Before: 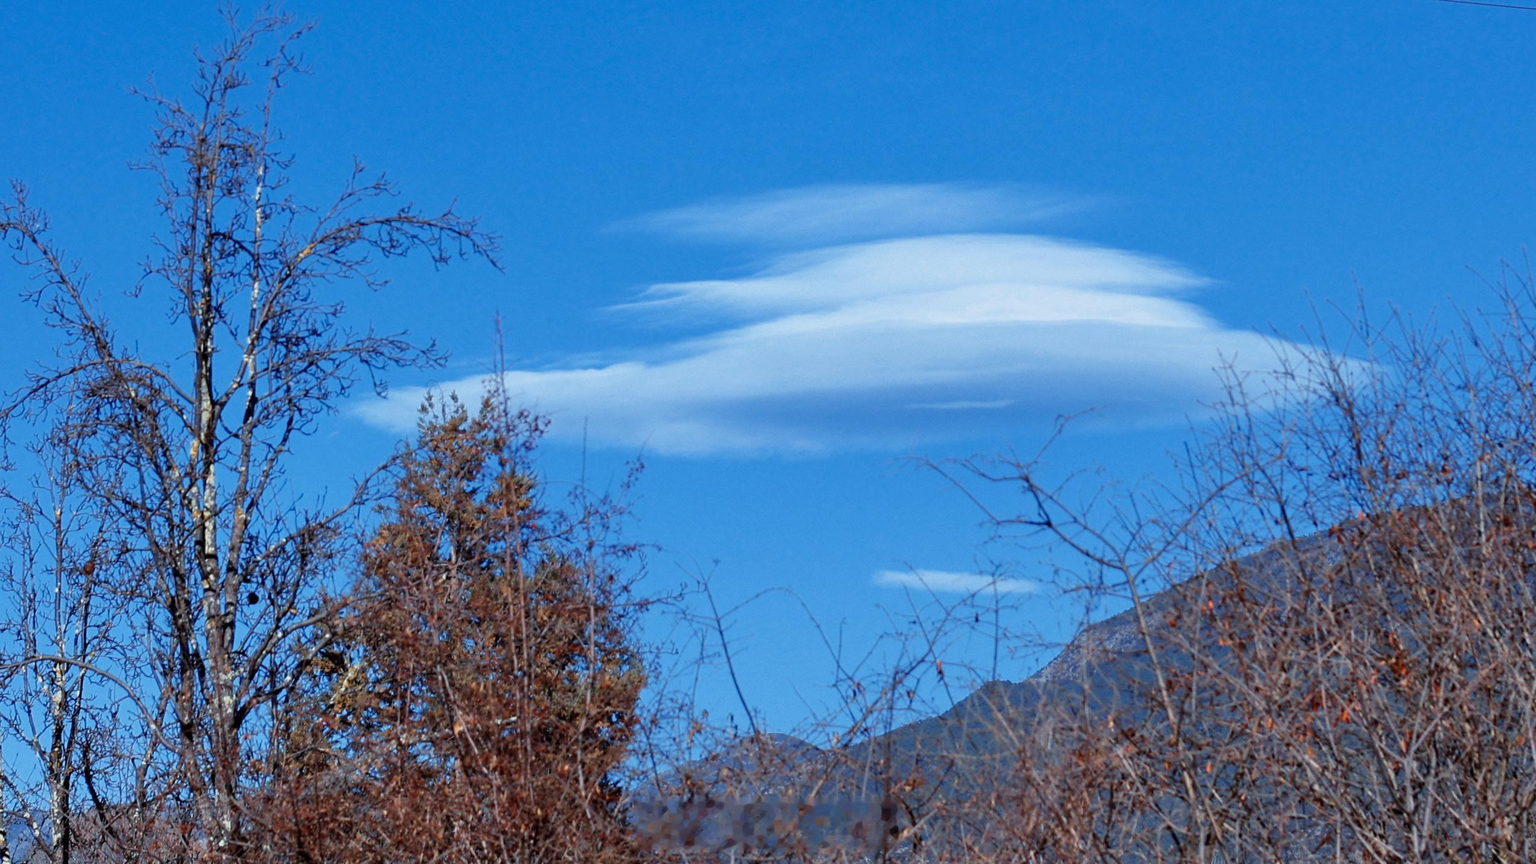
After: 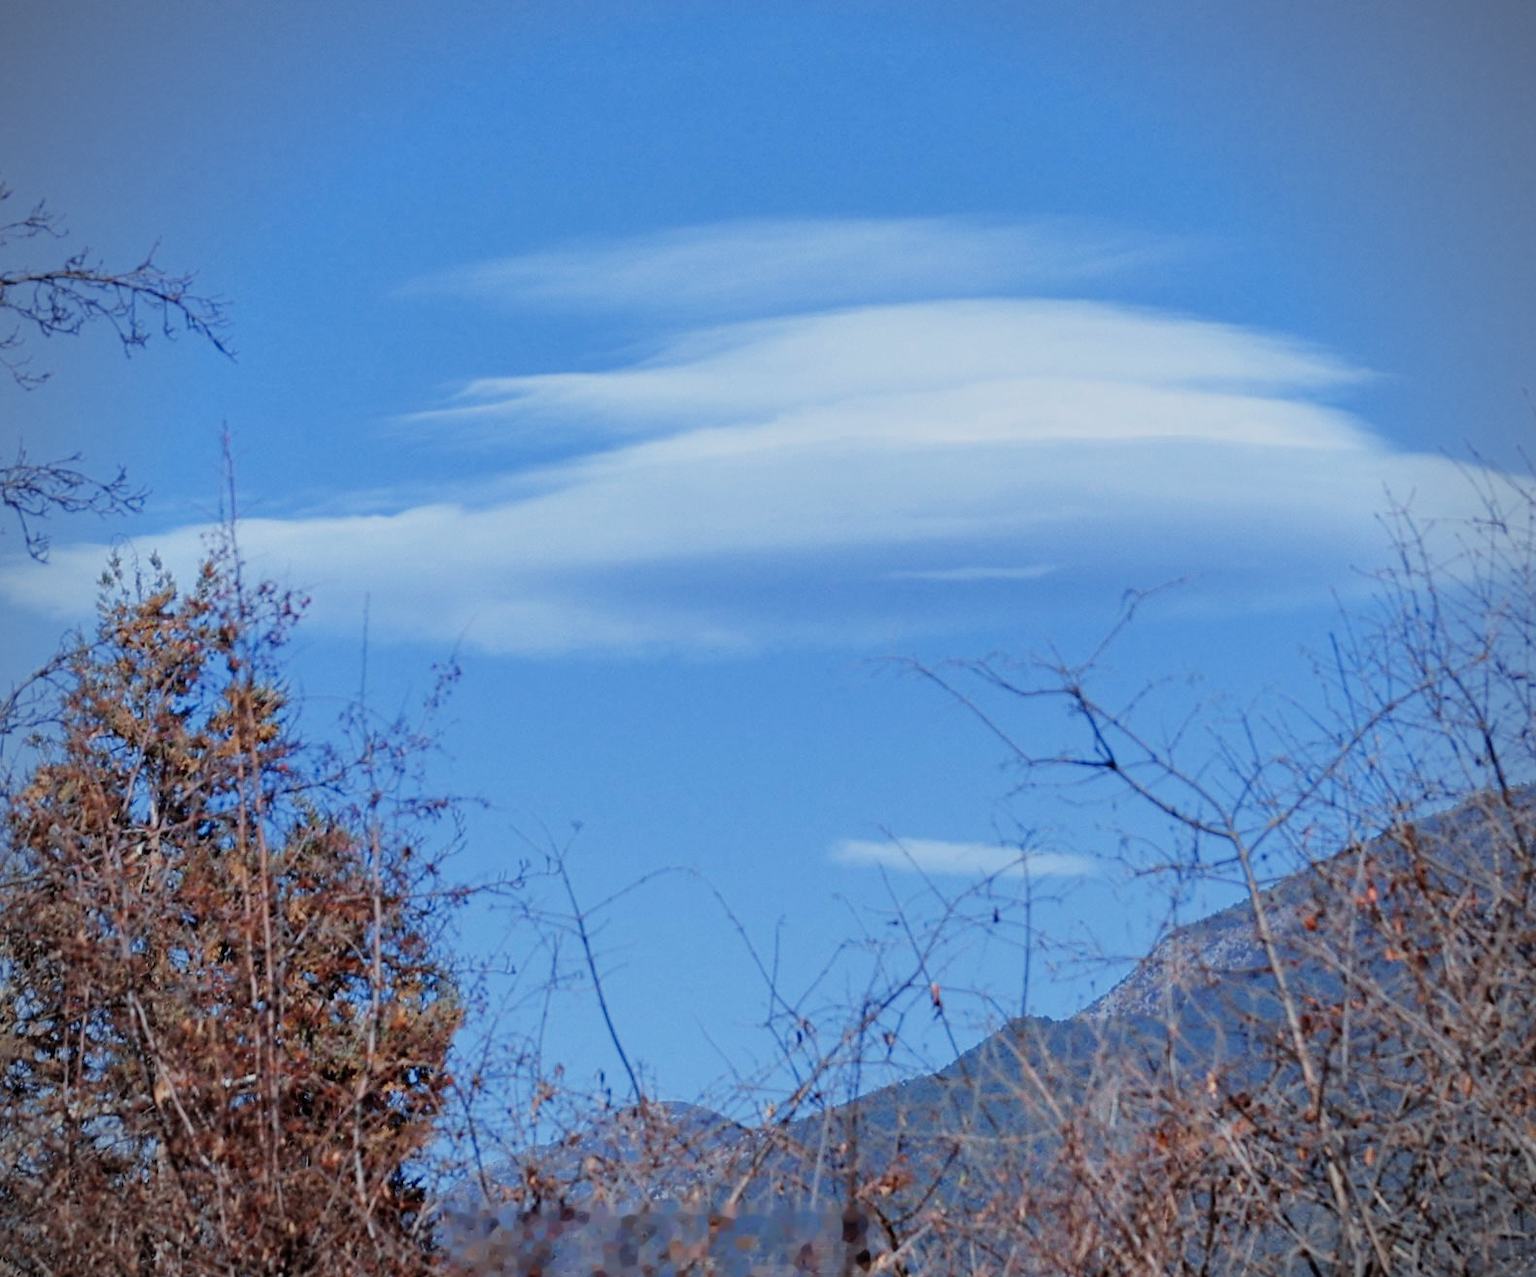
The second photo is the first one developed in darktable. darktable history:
crop and rotate: left 23.294%, top 5.643%, right 14.507%, bottom 2.346%
vignetting: on, module defaults
filmic rgb: black relative exposure -7.65 EV, white relative exposure 4.56 EV, hardness 3.61, contrast in shadows safe
exposure: black level correction 0, exposure 0.499 EV, compensate exposure bias true, compensate highlight preservation false
